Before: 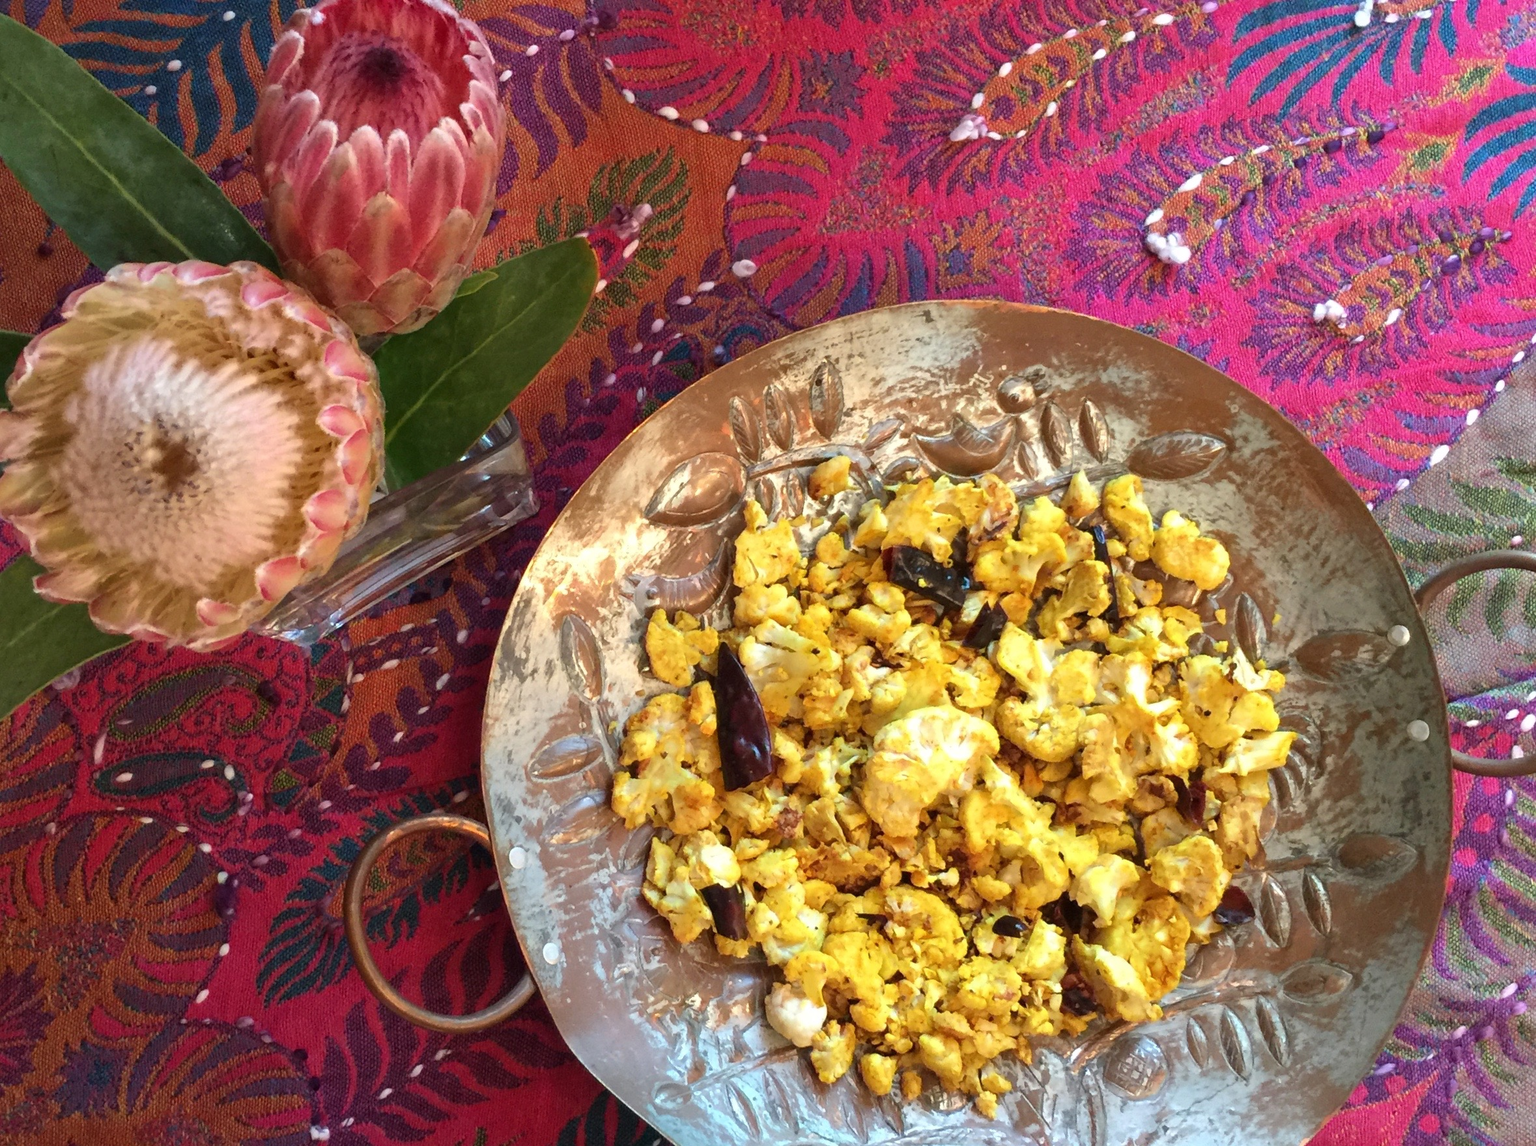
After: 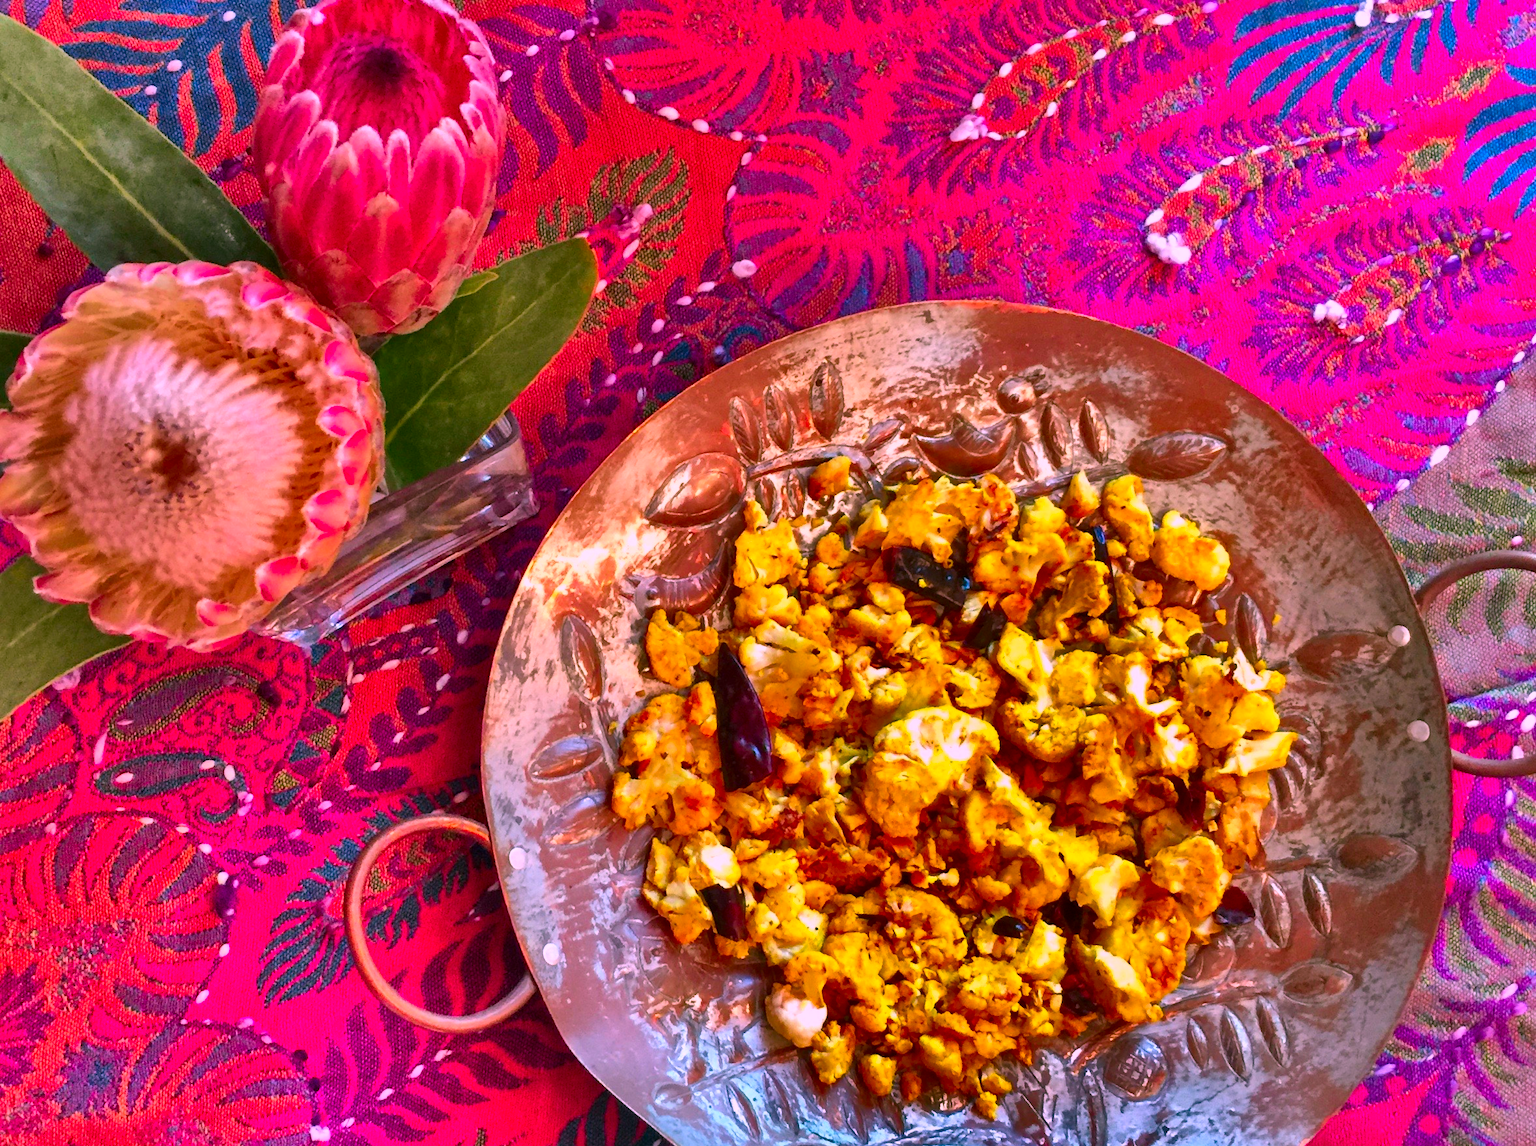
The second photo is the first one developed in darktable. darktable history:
color correction: highlights a* 19.5, highlights b* -11.53, saturation 1.69
local contrast: mode bilateral grid, contrast 20, coarseness 50, detail 120%, midtone range 0.2
shadows and highlights: radius 123.98, shadows 100, white point adjustment -3, highlights -100, highlights color adjustment 89.84%, soften with gaussian
